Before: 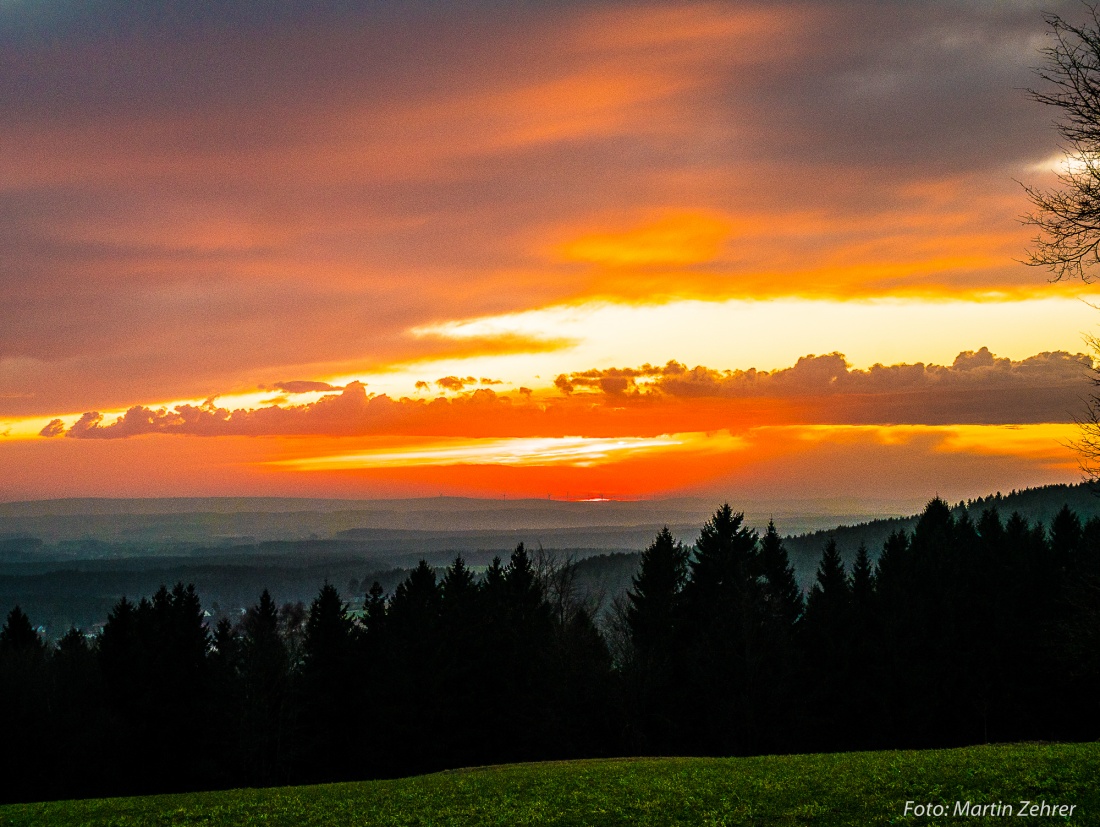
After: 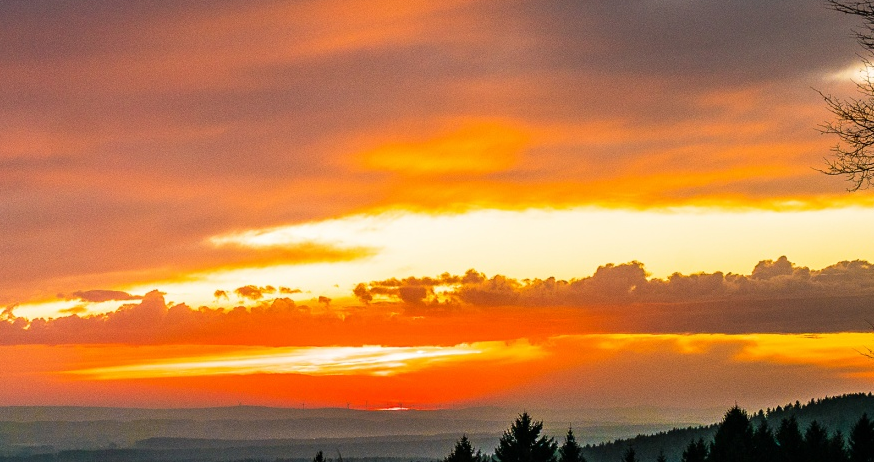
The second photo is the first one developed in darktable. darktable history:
crop: left 18.311%, top 11.066%, right 2.211%, bottom 32.963%
